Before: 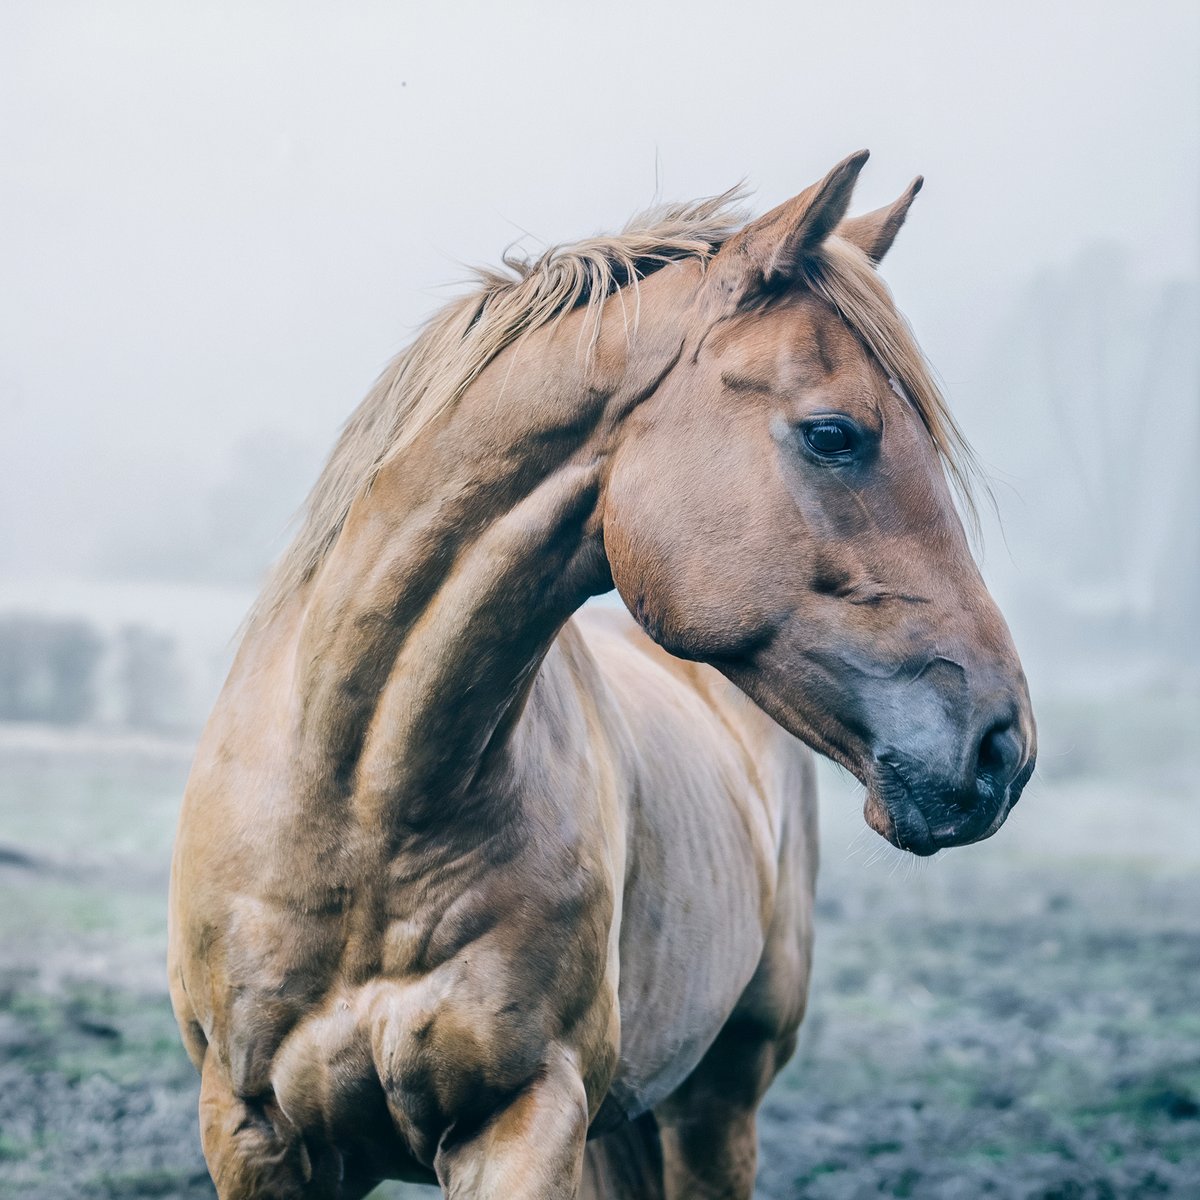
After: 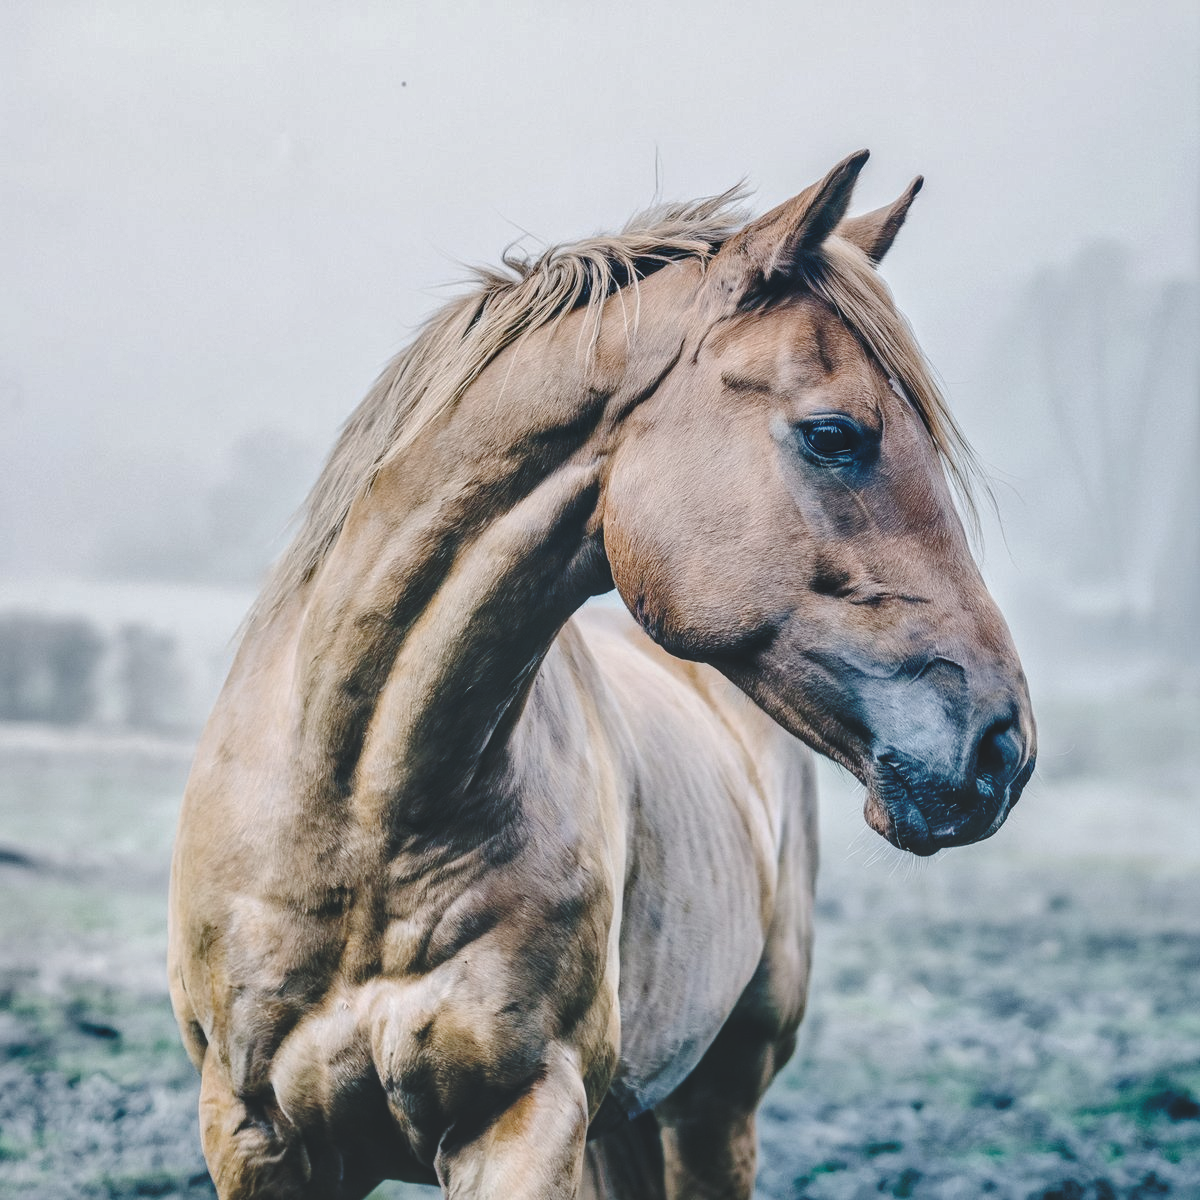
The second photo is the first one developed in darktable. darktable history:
shadows and highlights: soften with gaussian
base curve: curves: ch0 [(0, 0.024) (0.055, 0.065) (0.121, 0.166) (0.236, 0.319) (0.693, 0.726) (1, 1)], preserve colors none
local contrast: detail 130%
